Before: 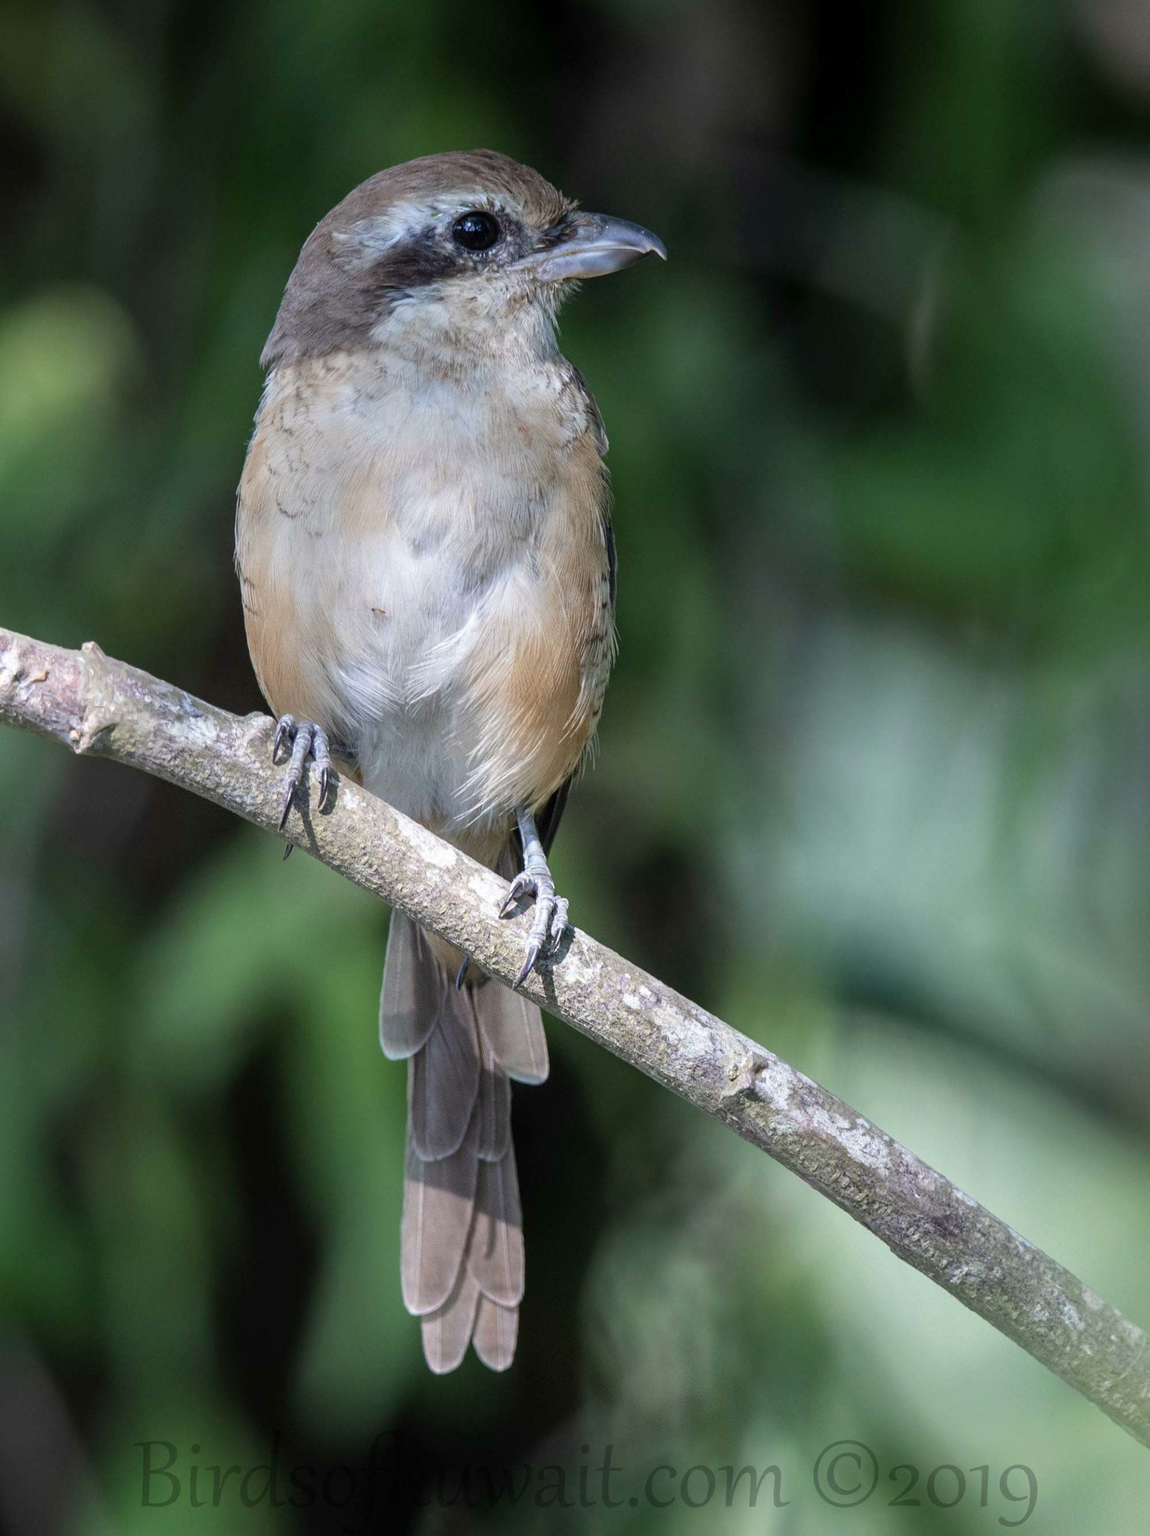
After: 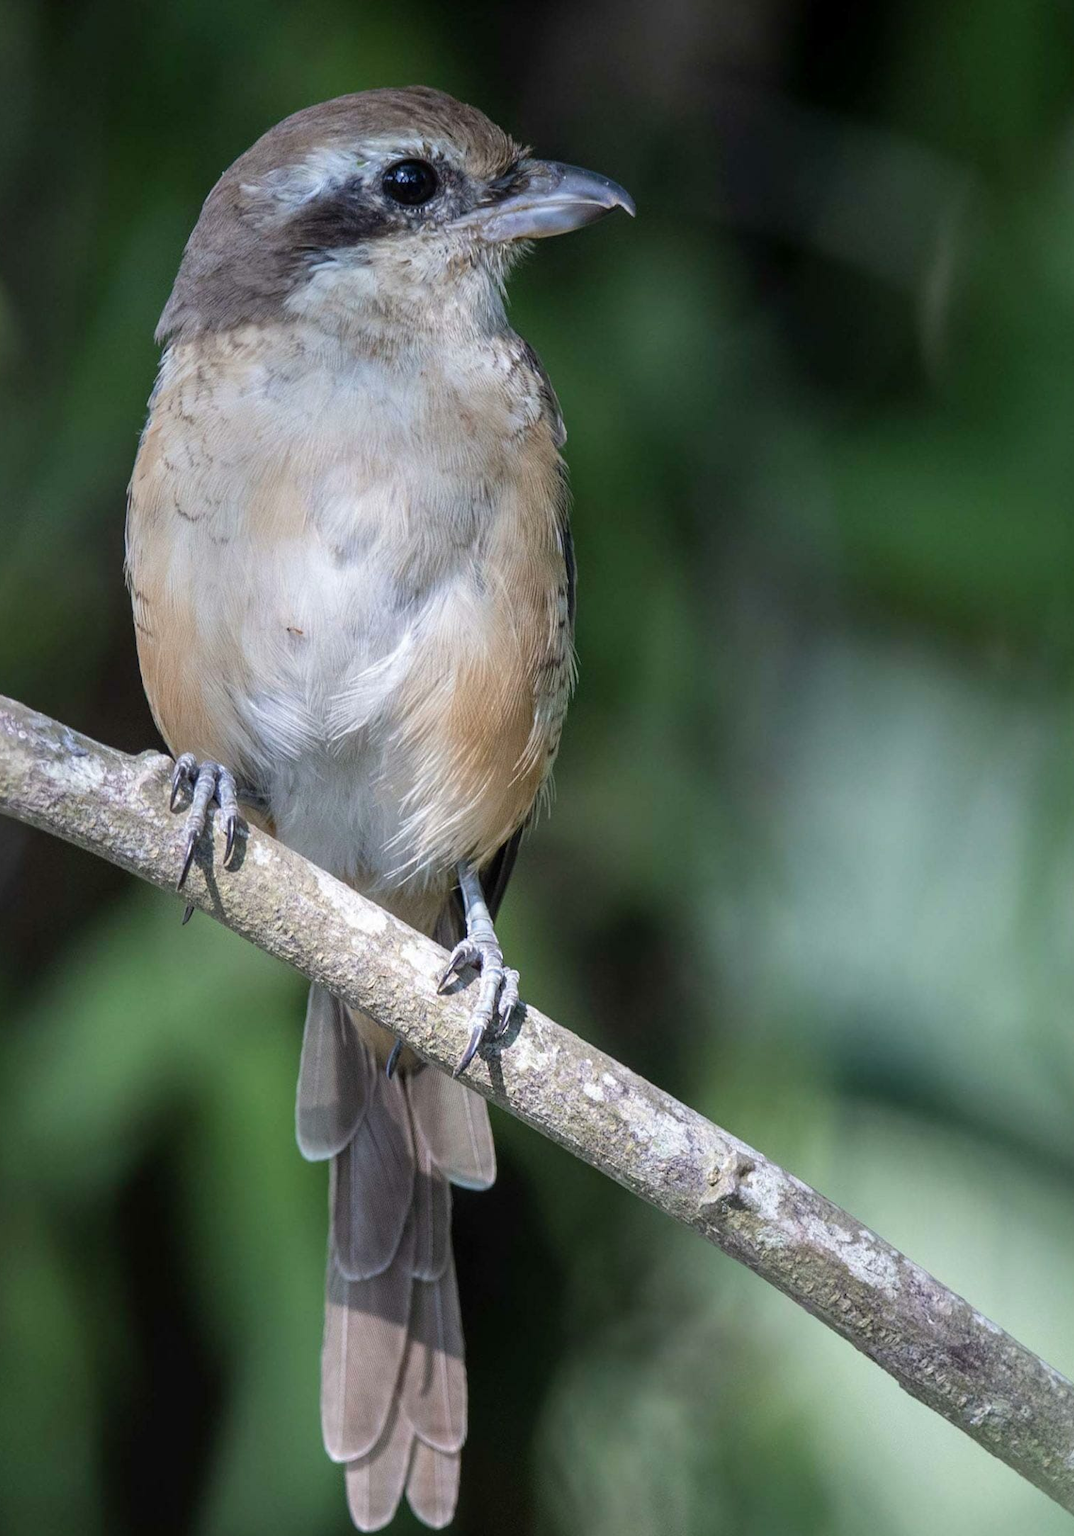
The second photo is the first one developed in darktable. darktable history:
crop: left 11.236%, top 5.032%, right 9.6%, bottom 10.241%
